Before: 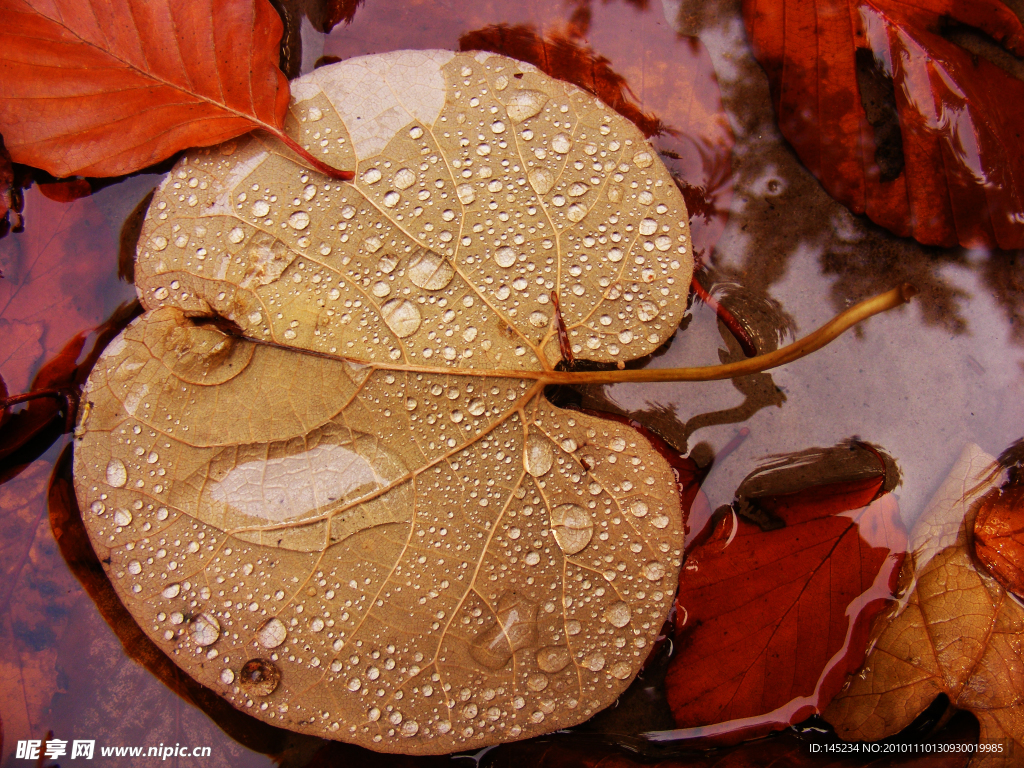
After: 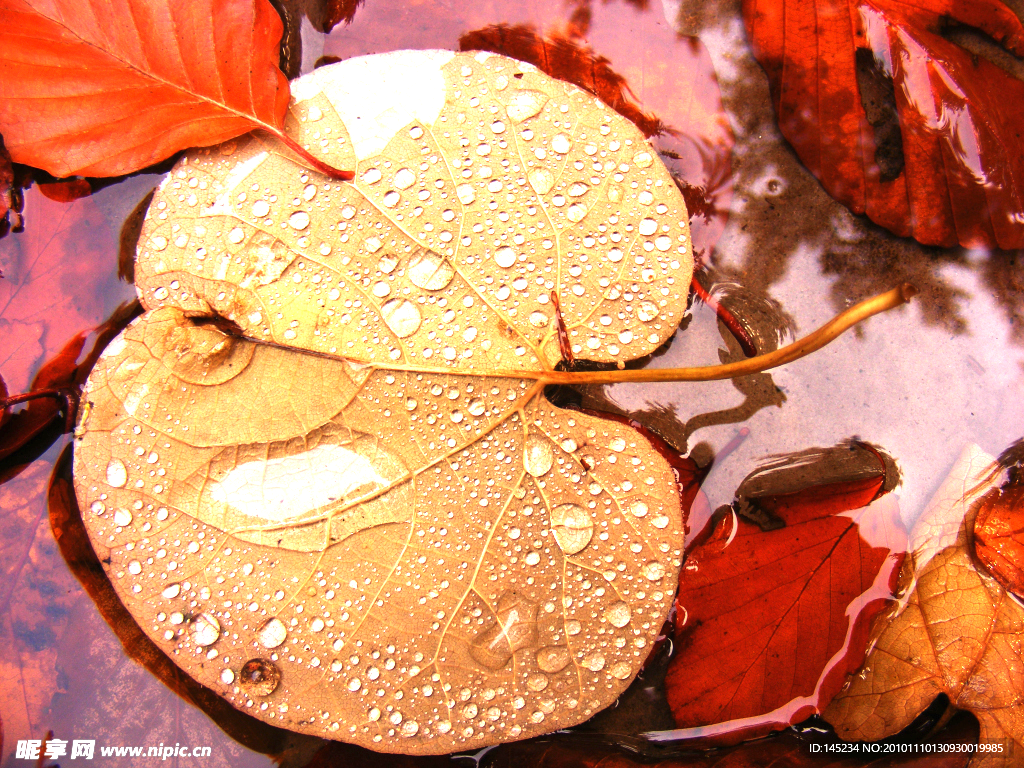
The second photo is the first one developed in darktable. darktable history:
exposure: black level correction 0, exposure 1.438 EV, compensate highlight preservation false
